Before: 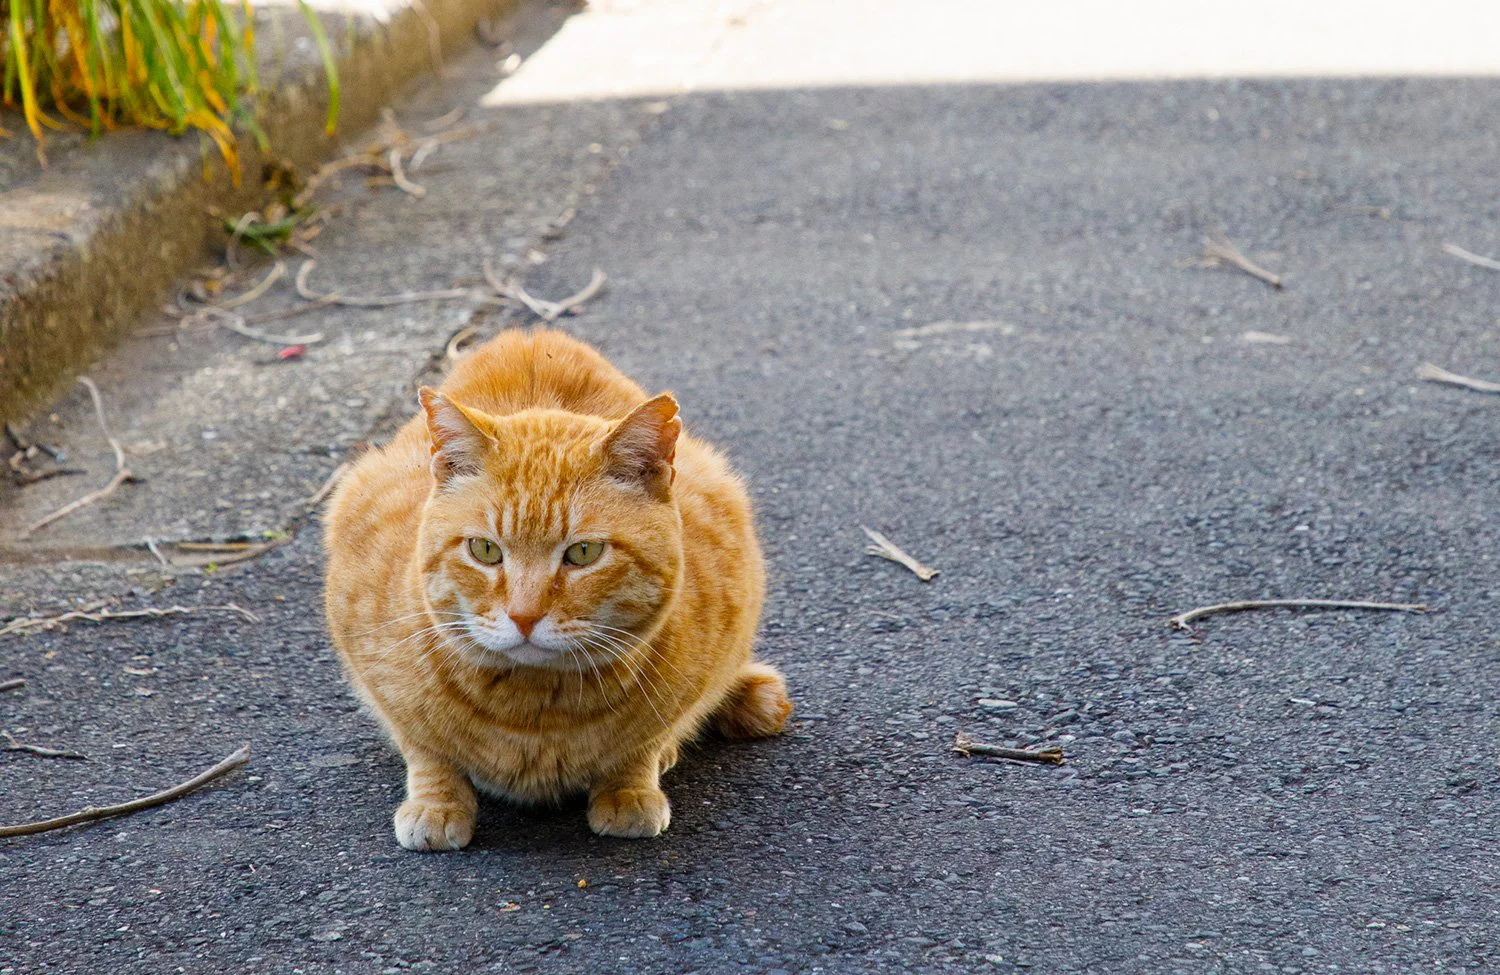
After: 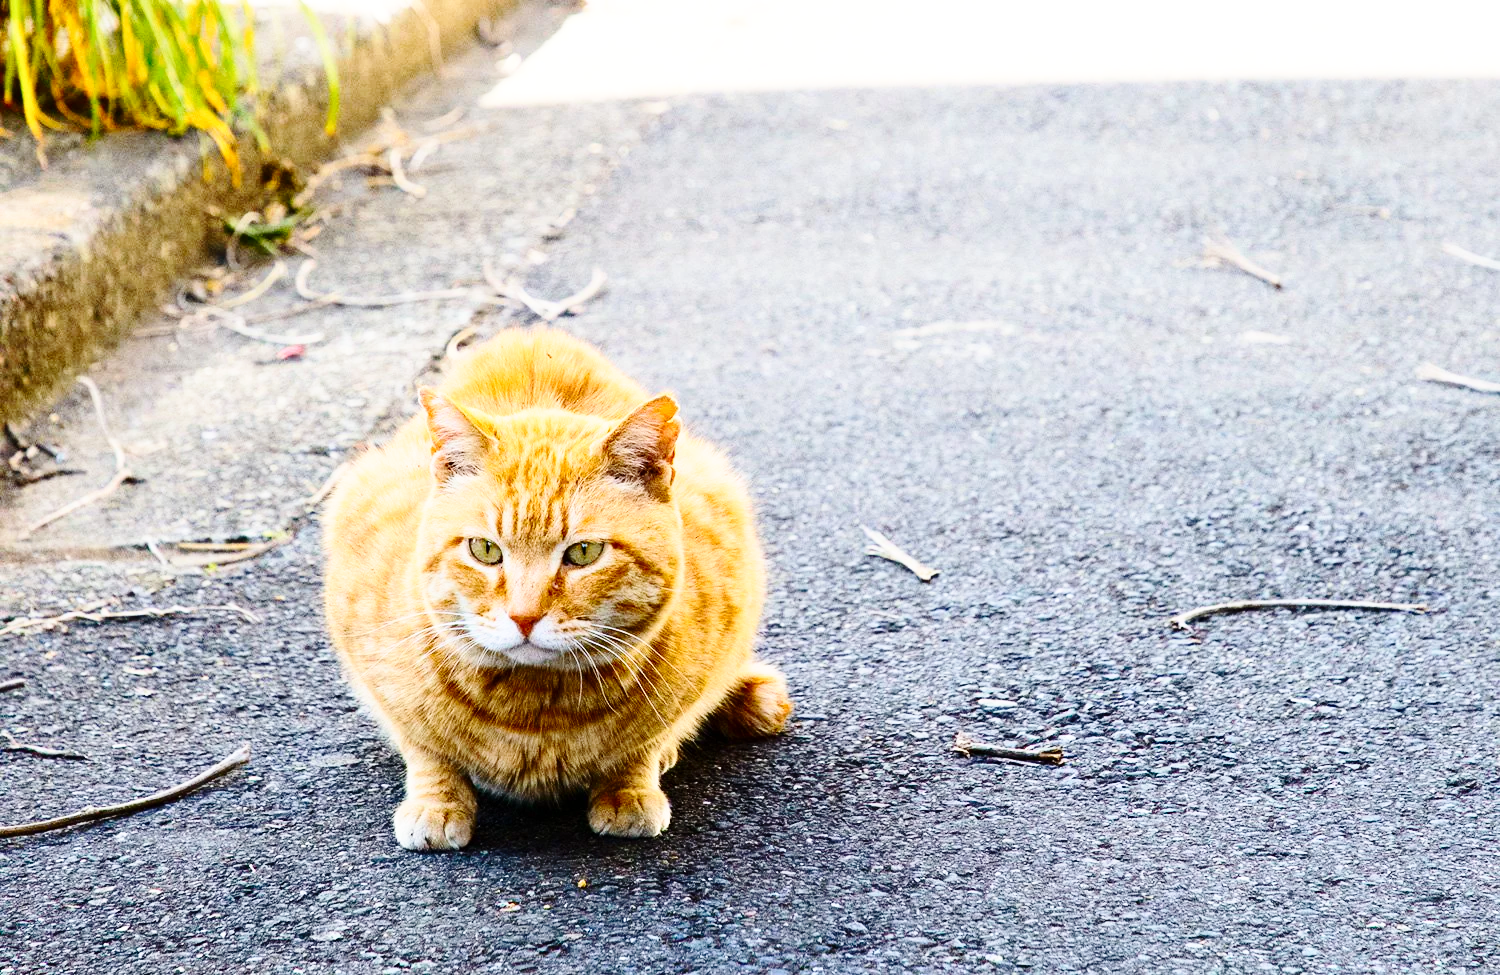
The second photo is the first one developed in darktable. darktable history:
base curve: curves: ch0 [(0, 0) (0.028, 0.03) (0.121, 0.232) (0.46, 0.748) (0.859, 0.968) (1, 1)], preserve colors none
contrast brightness saturation: contrast 0.28
exposure: exposure 0.078 EV, compensate highlight preservation false
